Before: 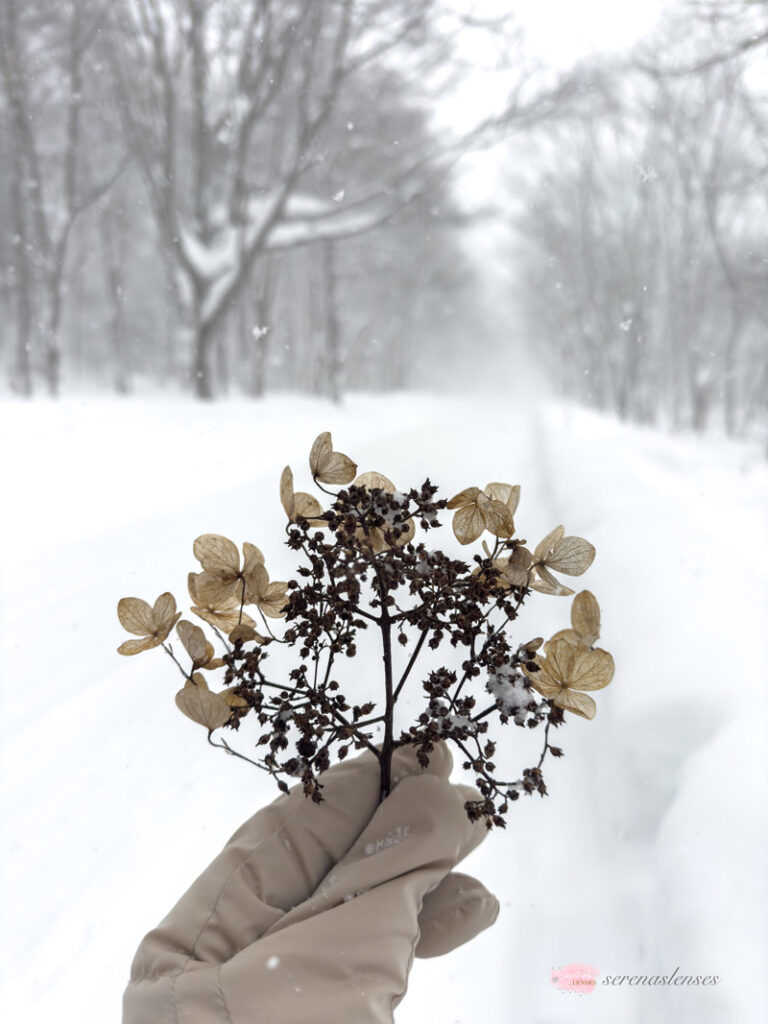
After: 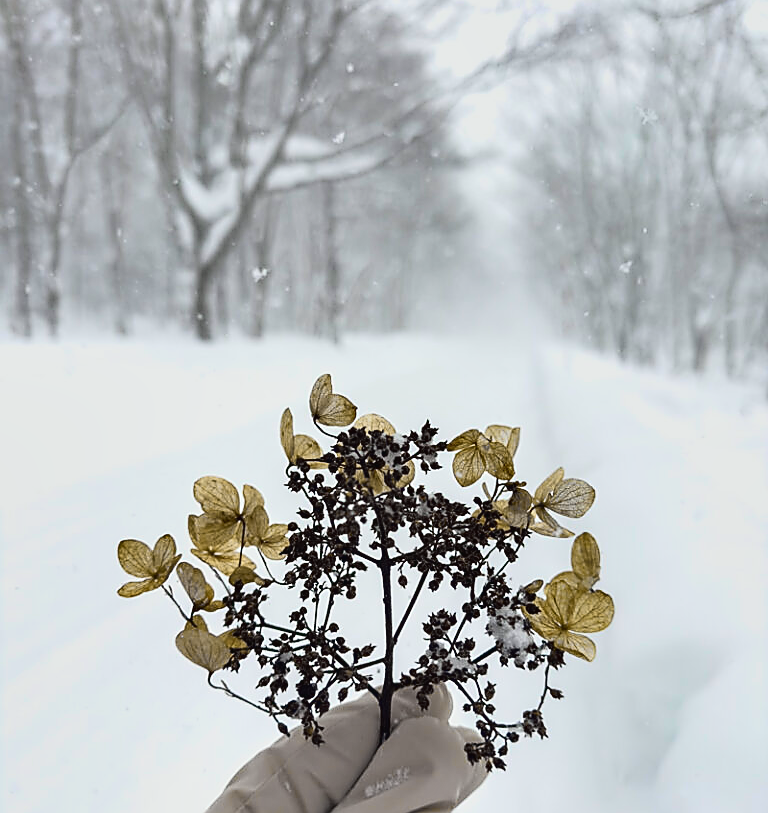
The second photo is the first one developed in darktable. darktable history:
crop and rotate: top 5.667%, bottom 14.924%
tone curve: curves: ch0 [(0, 0.022) (0.114, 0.088) (0.282, 0.316) (0.446, 0.511) (0.613, 0.693) (0.786, 0.843) (0.999, 0.949)]; ch1 [(0, 0) (0.395, 0.343) (0.463, 0.427) (0.486, 0.474) (0.503, 0.5) (0.535, 0.522) (0.555, 0.546) (0.594, 0.614) (0.755, 0.793) (1, 1)]; ch2 [(0, 0) (0.369, 0.388) (0.449, 0.431) (0.501, 0.5) (0.528, 0.517) (0.561, 0.598) (0.697, 0.721) (1, 1)], color space Lab, independent channels, preserve colors none
sharpen: radius 1.376, amount 1.259, threshold 0.676
shadows and highlights: low approximation 0.01, soften with gaussian
